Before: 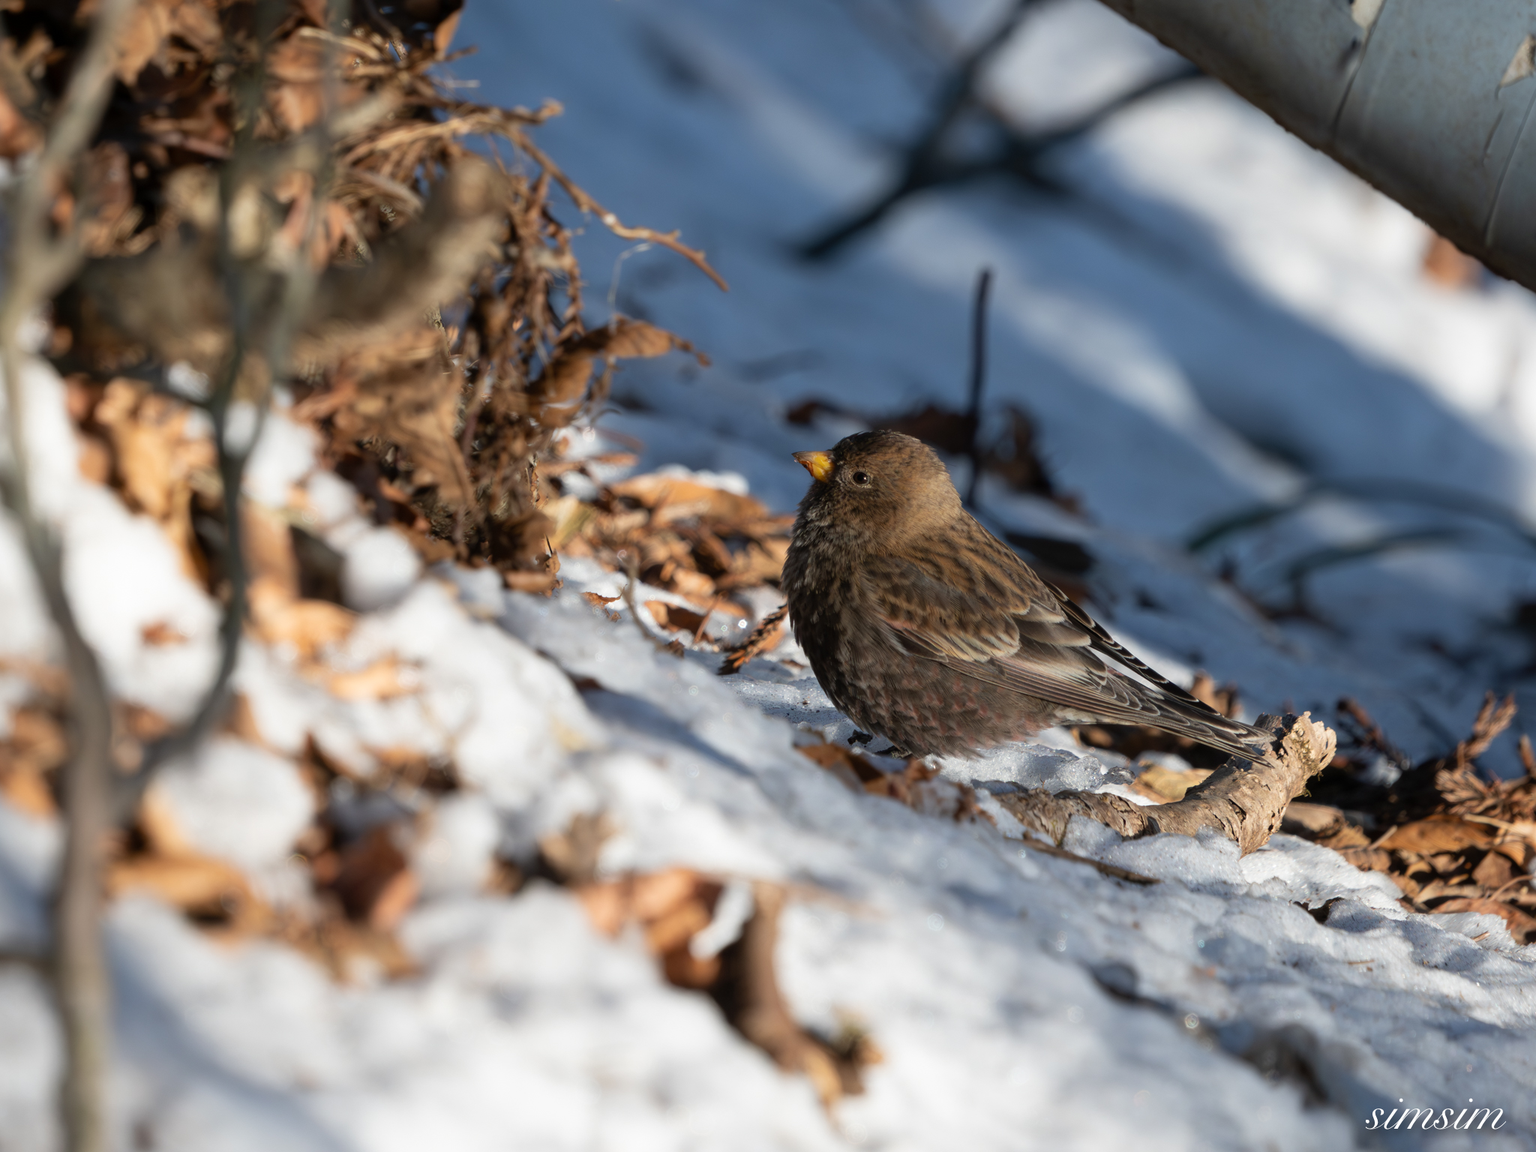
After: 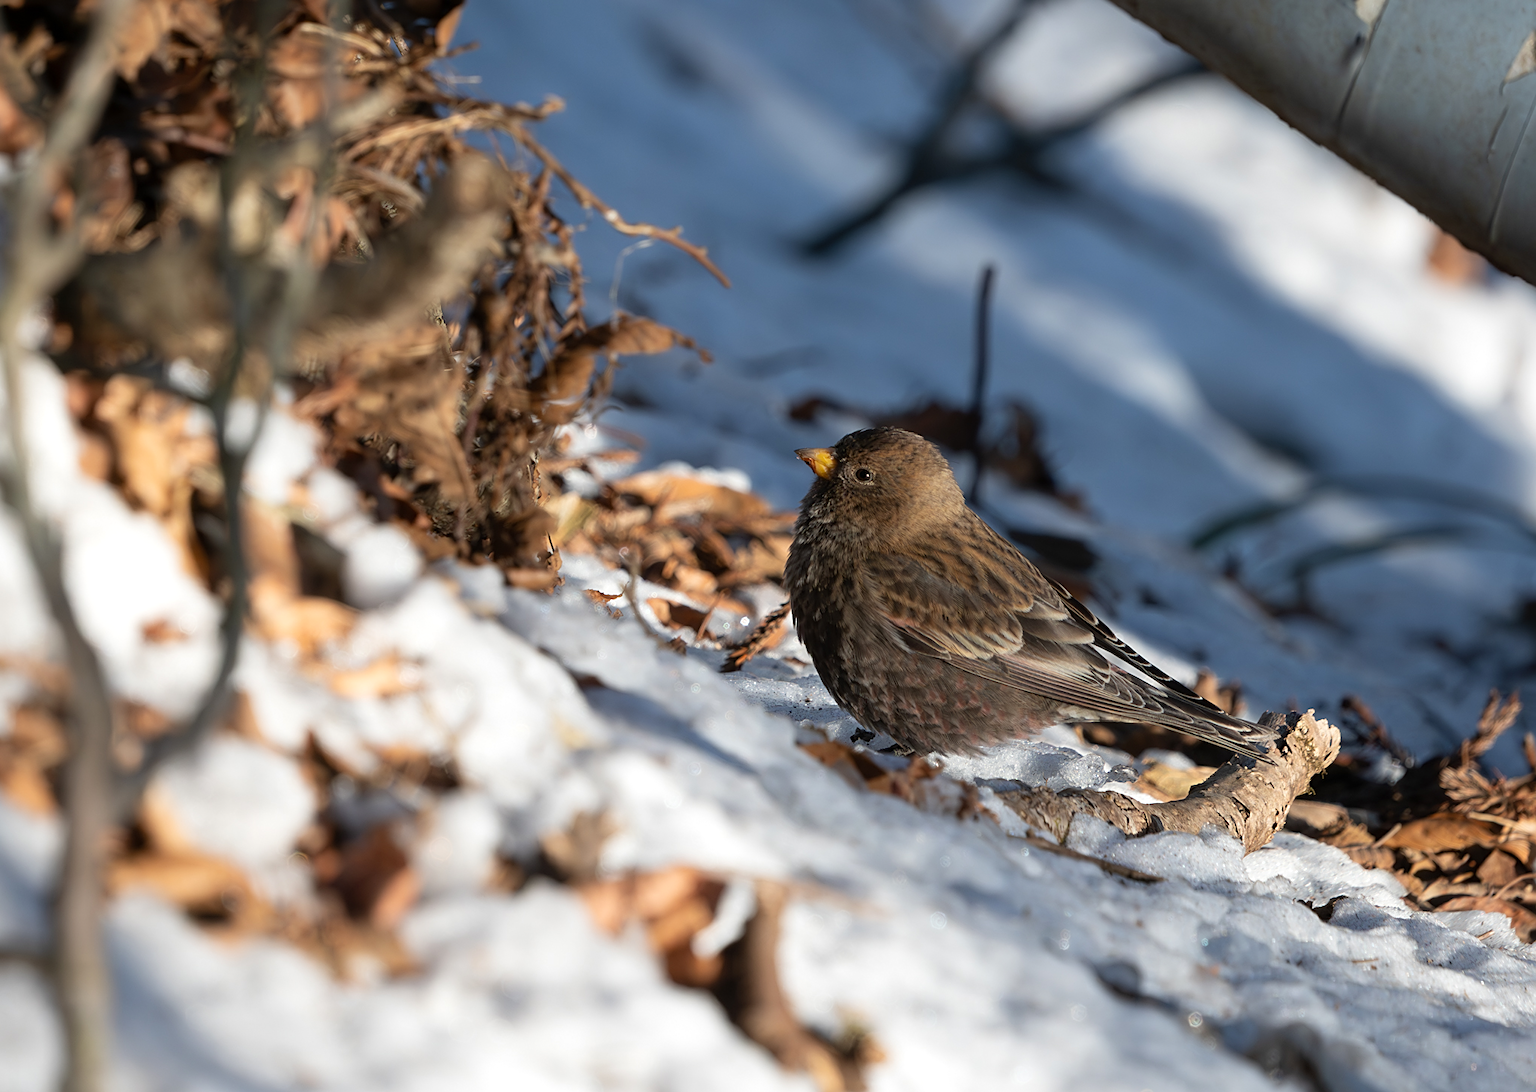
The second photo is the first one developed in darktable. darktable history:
sharpen: on, module defaults
exposure: exposure 0.127 EV, compensate highlight preservation false
crop: top 0.411%, right 0.256%, bottom 4.997%
